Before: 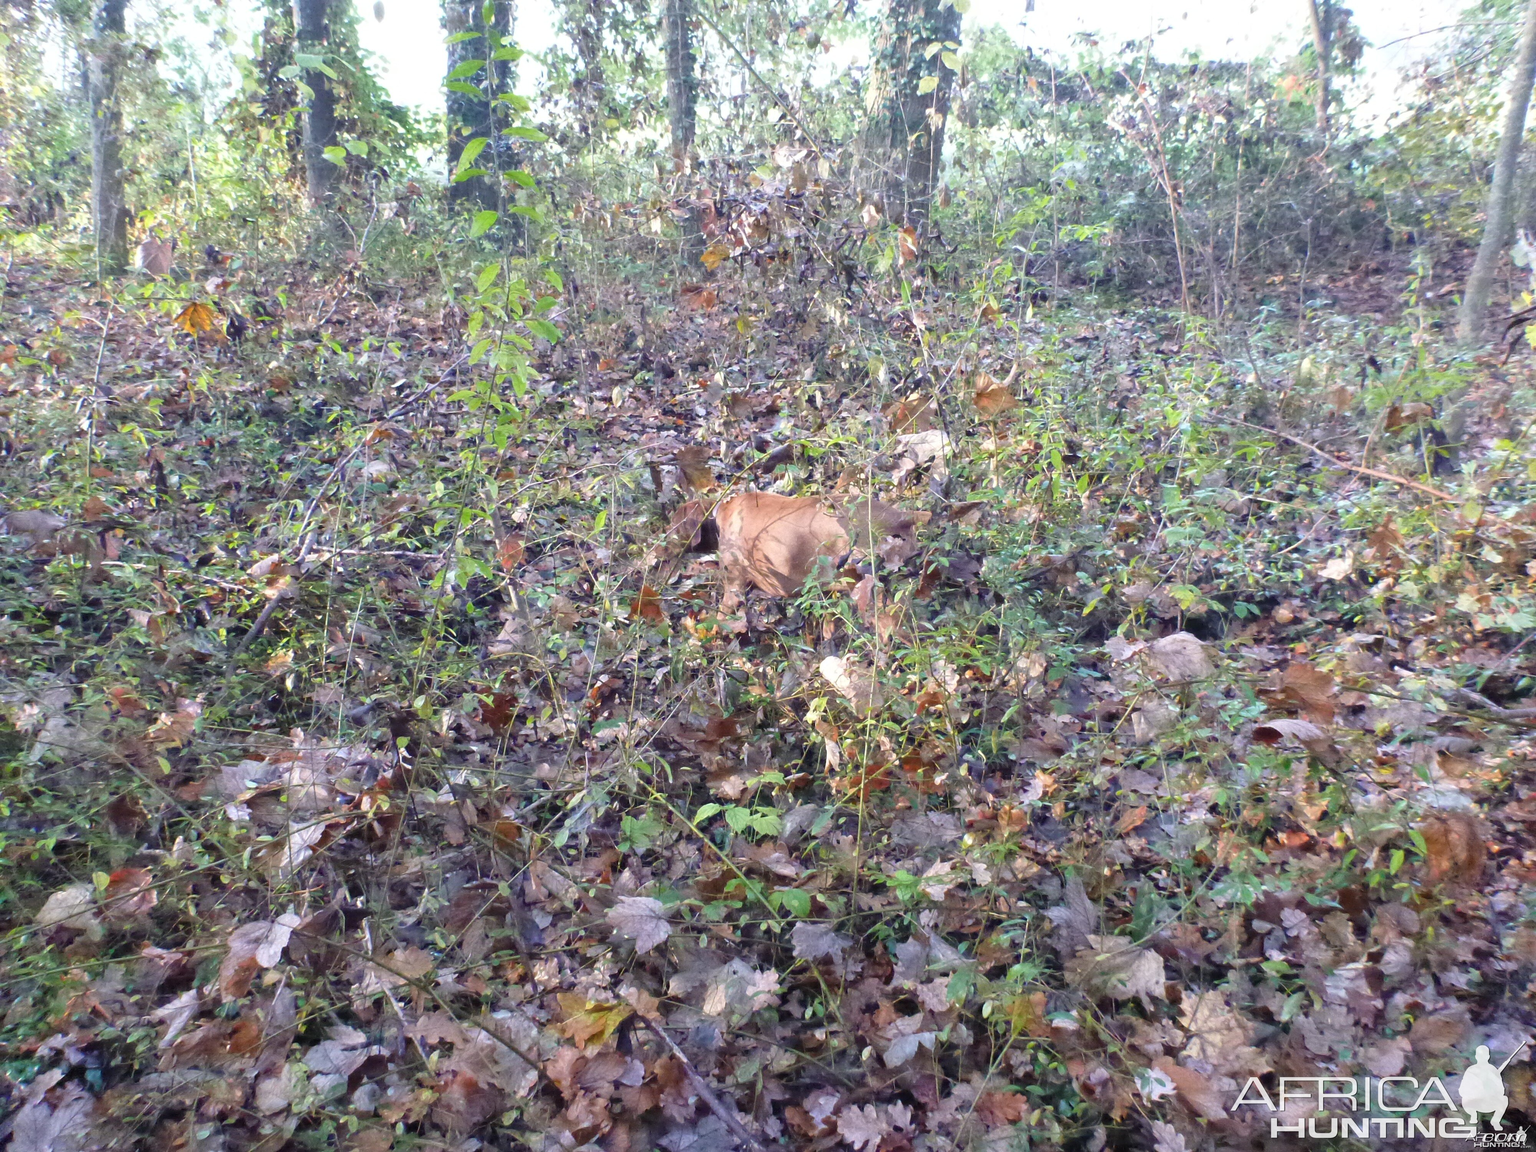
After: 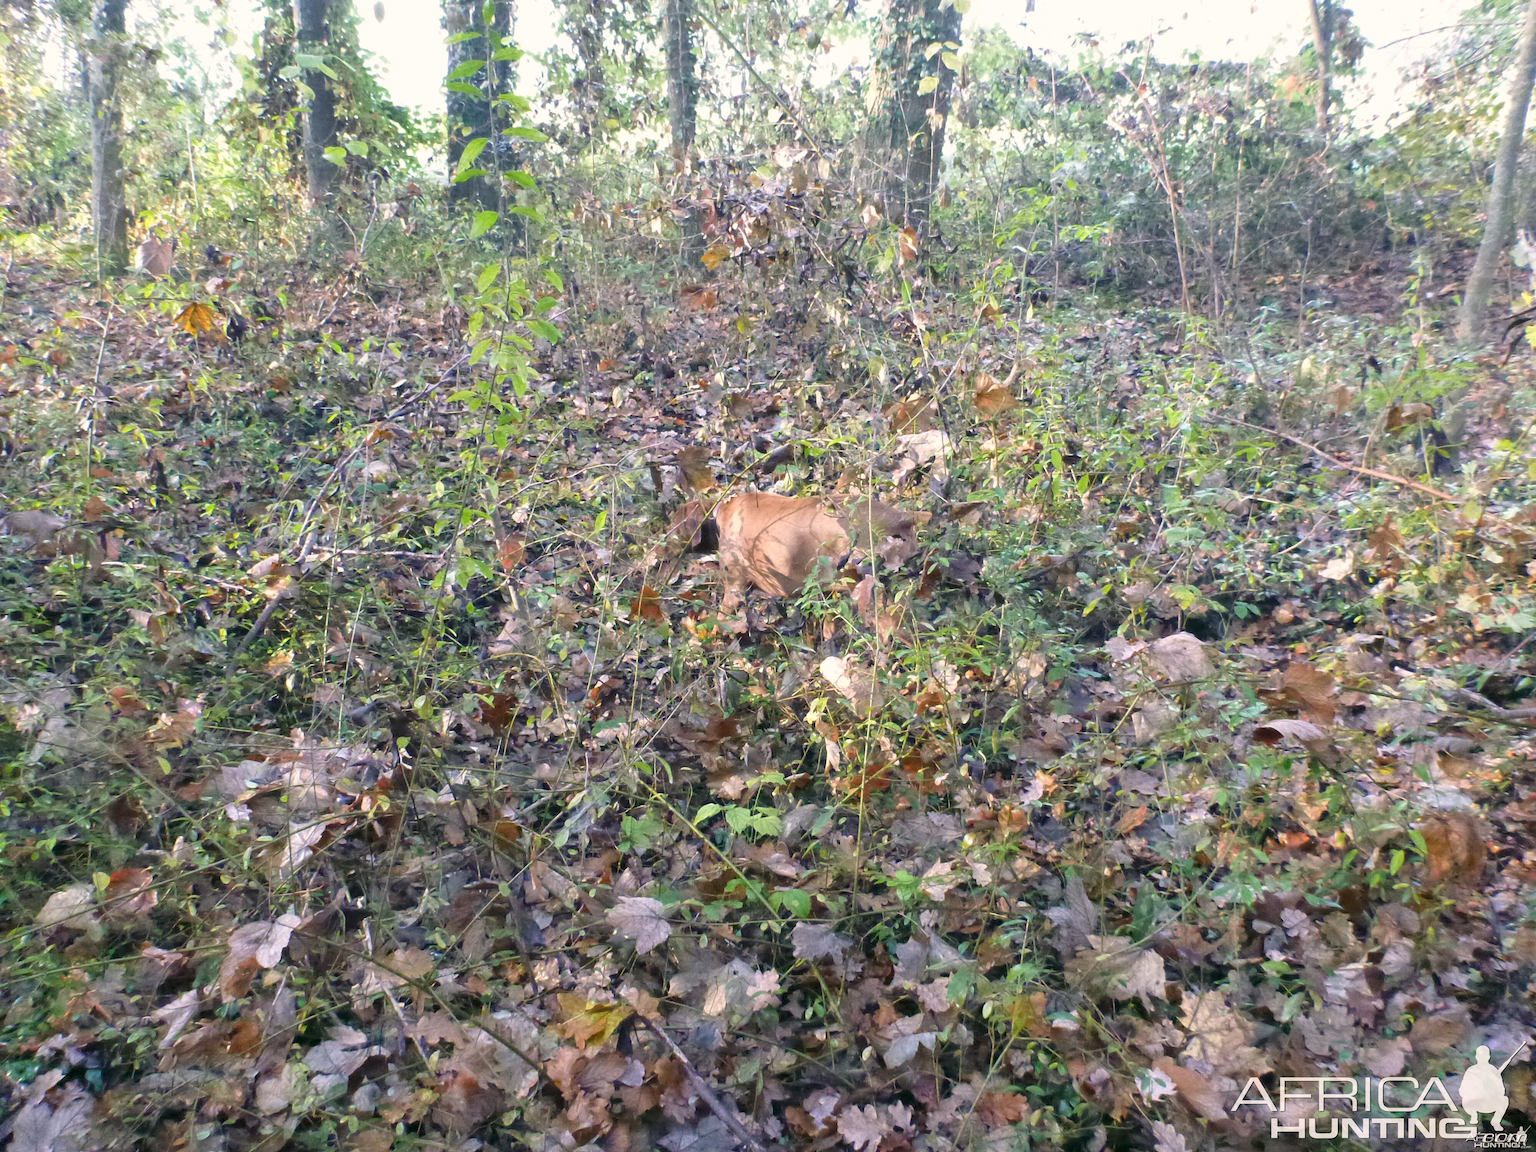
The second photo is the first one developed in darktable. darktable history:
color correction: highlights a* 4.05, highlights b* 4.91, shadows a* -8.09, shadows b* 4.85
